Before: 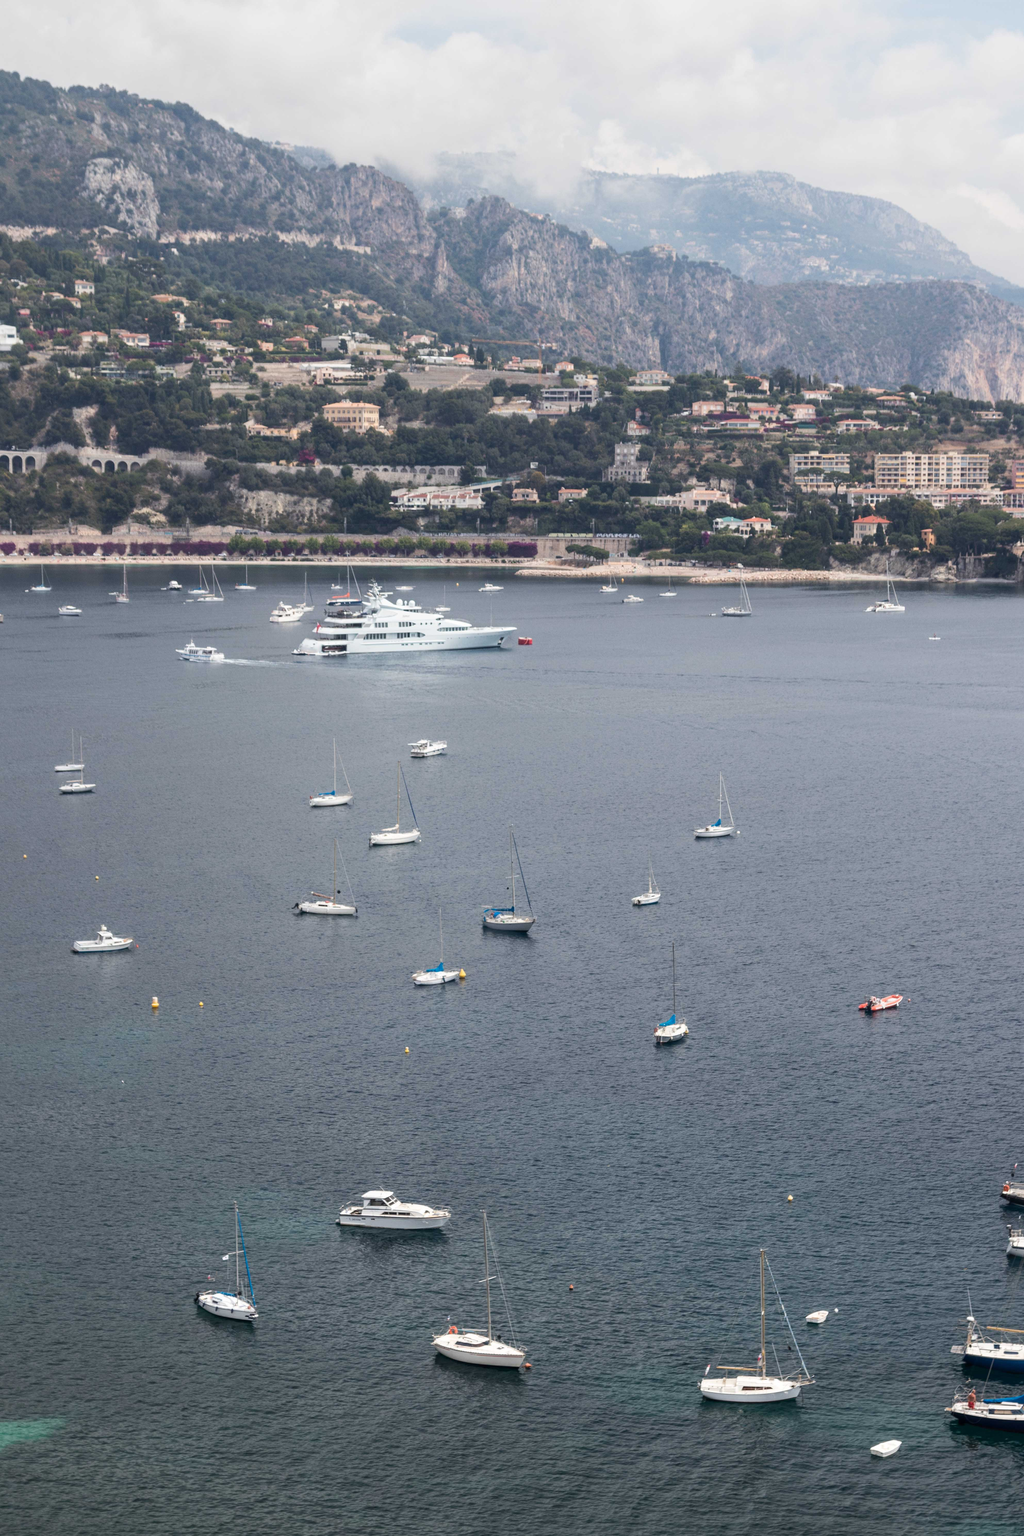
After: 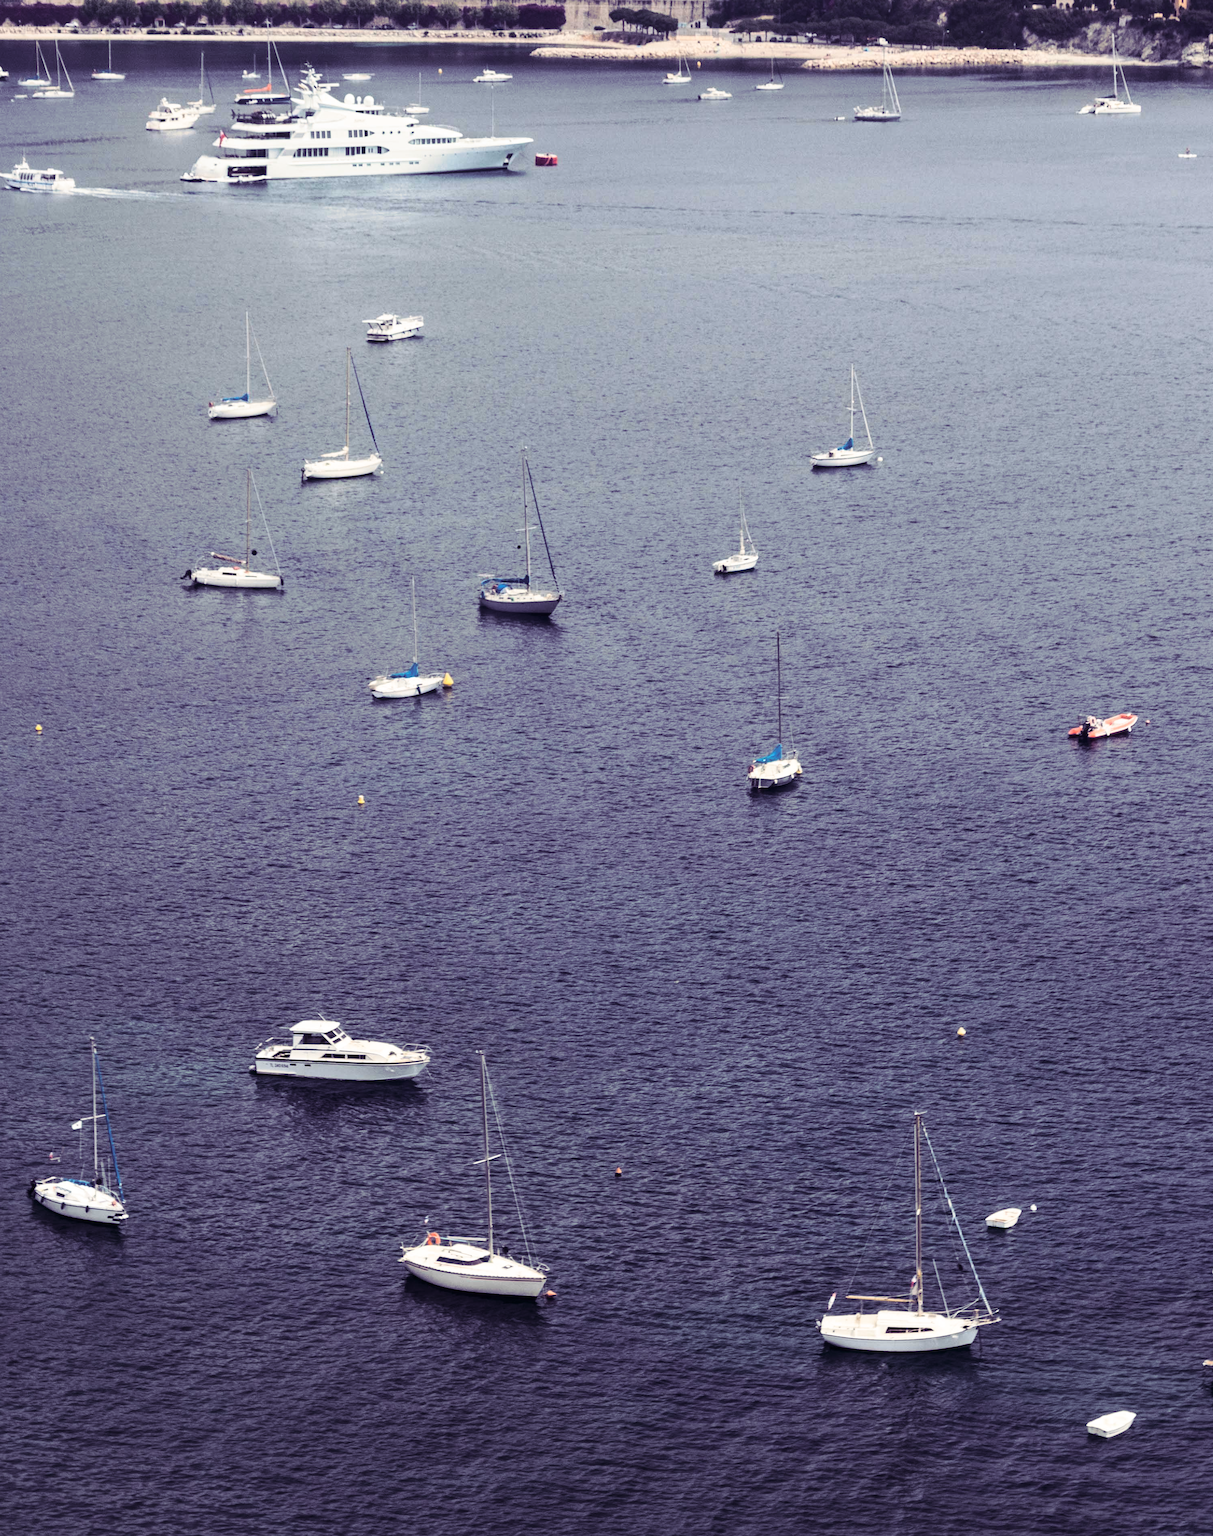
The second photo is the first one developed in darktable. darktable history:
contrast brightness saturation: contrast 0.28
crop and rotate: left 17.299%, top 35.115%, right 7.015%, bottom 1.024%
split-toning: shadows › hue 255.6°, shadows › saturation 0.66, highlights › hue 43.2°, highlights › saturation 0.68, balance -50.1
